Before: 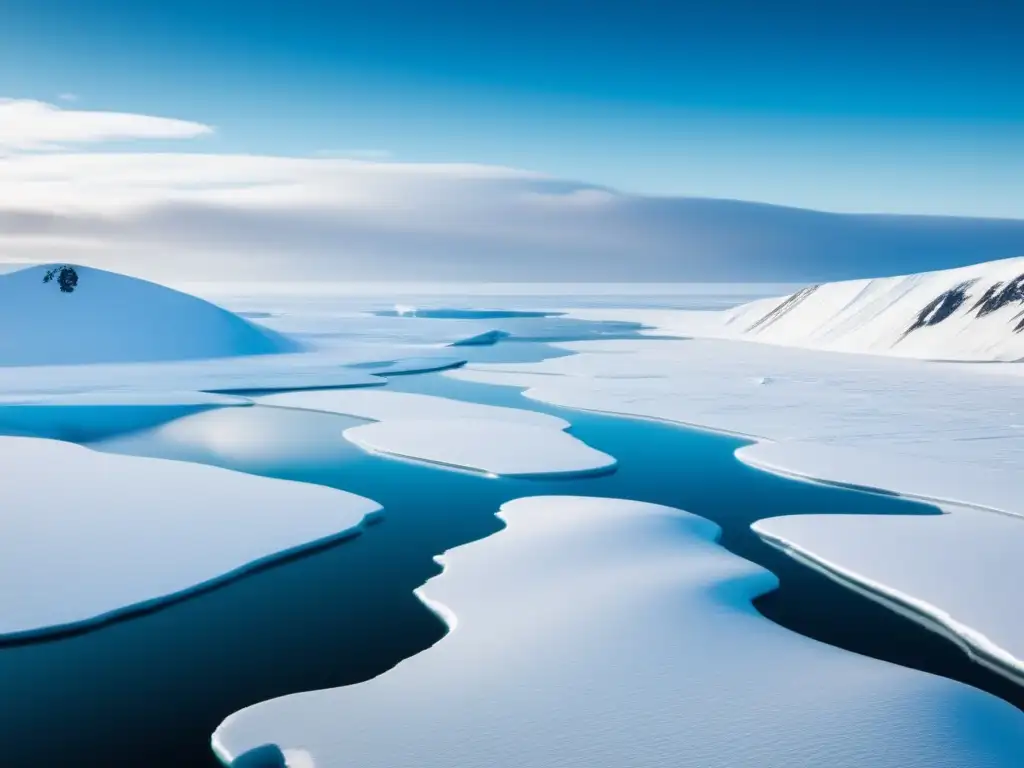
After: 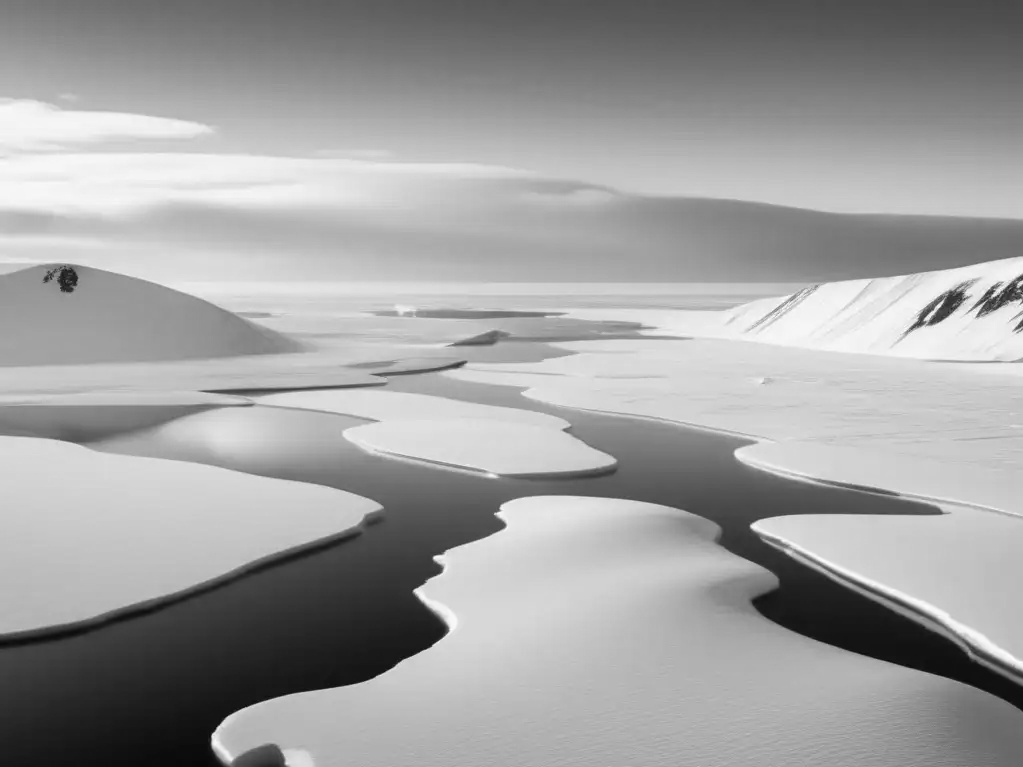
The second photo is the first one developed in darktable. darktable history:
monochrome: size 1
